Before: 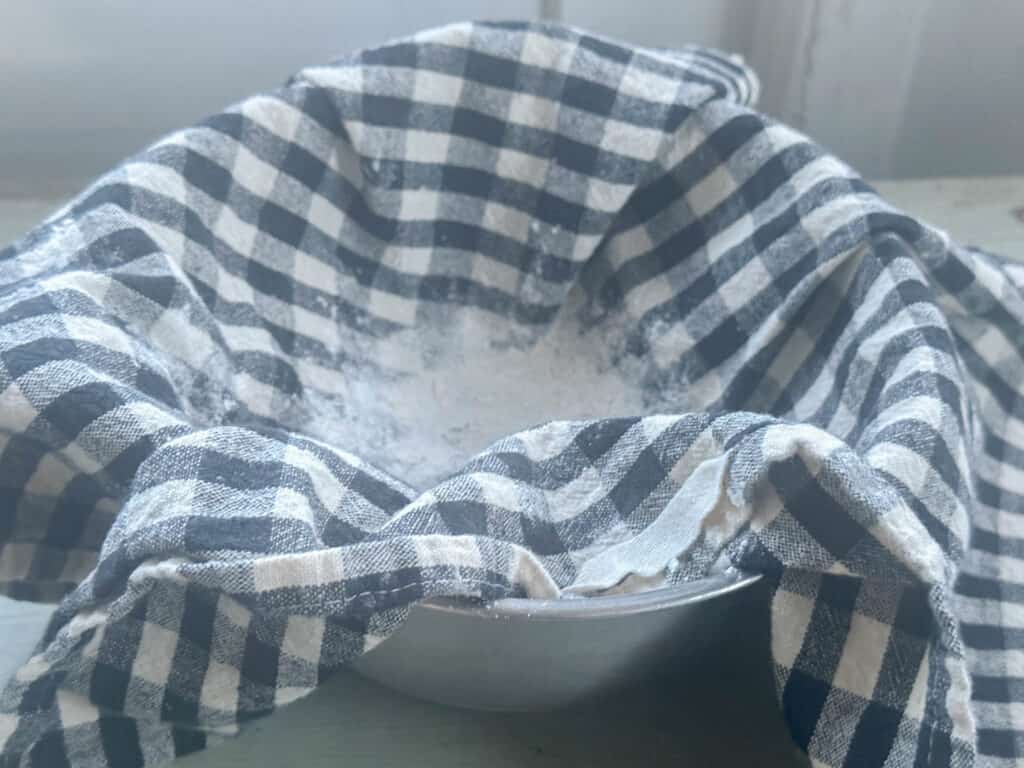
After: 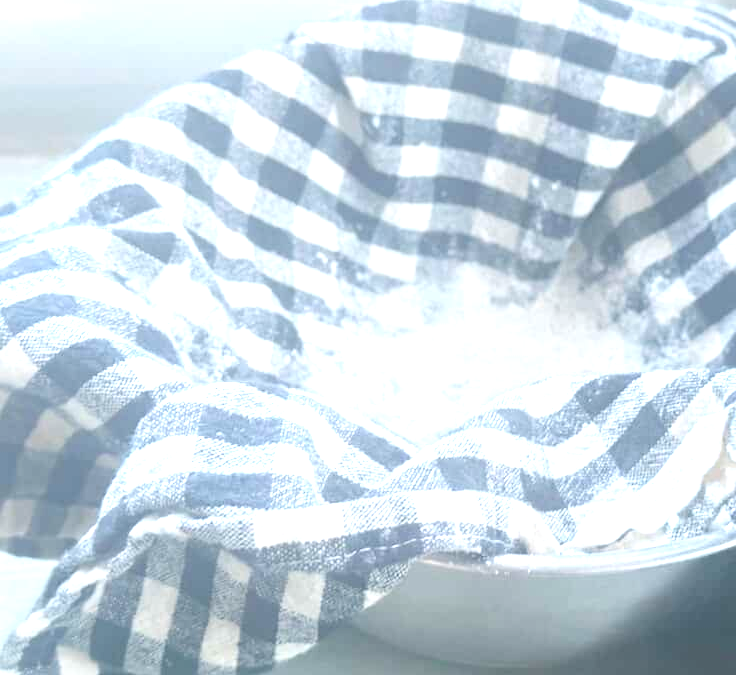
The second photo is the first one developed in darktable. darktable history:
exposure: black level correction 0, exposure 1.3 EV, compensate exposure bias true, compensate highlight preservation false
color balance: mode lift, gamma, gain (sRGB), lift [1, 1, 1.022, 1.026]
crop: top 5.803%, right 27.864%, bottom 5.804%
contrast brightness saturation: brightness 0.15
